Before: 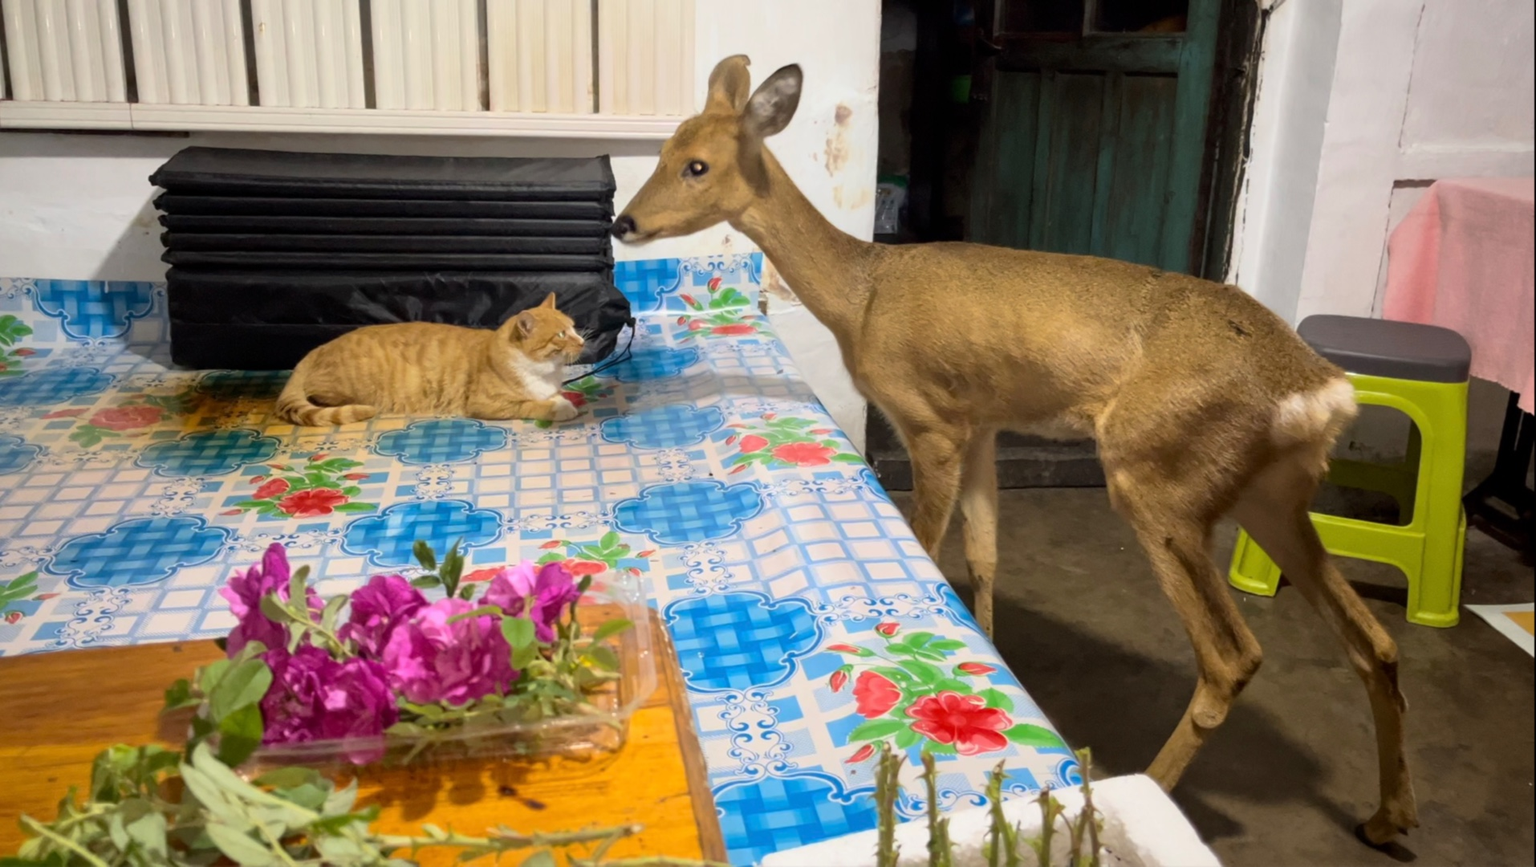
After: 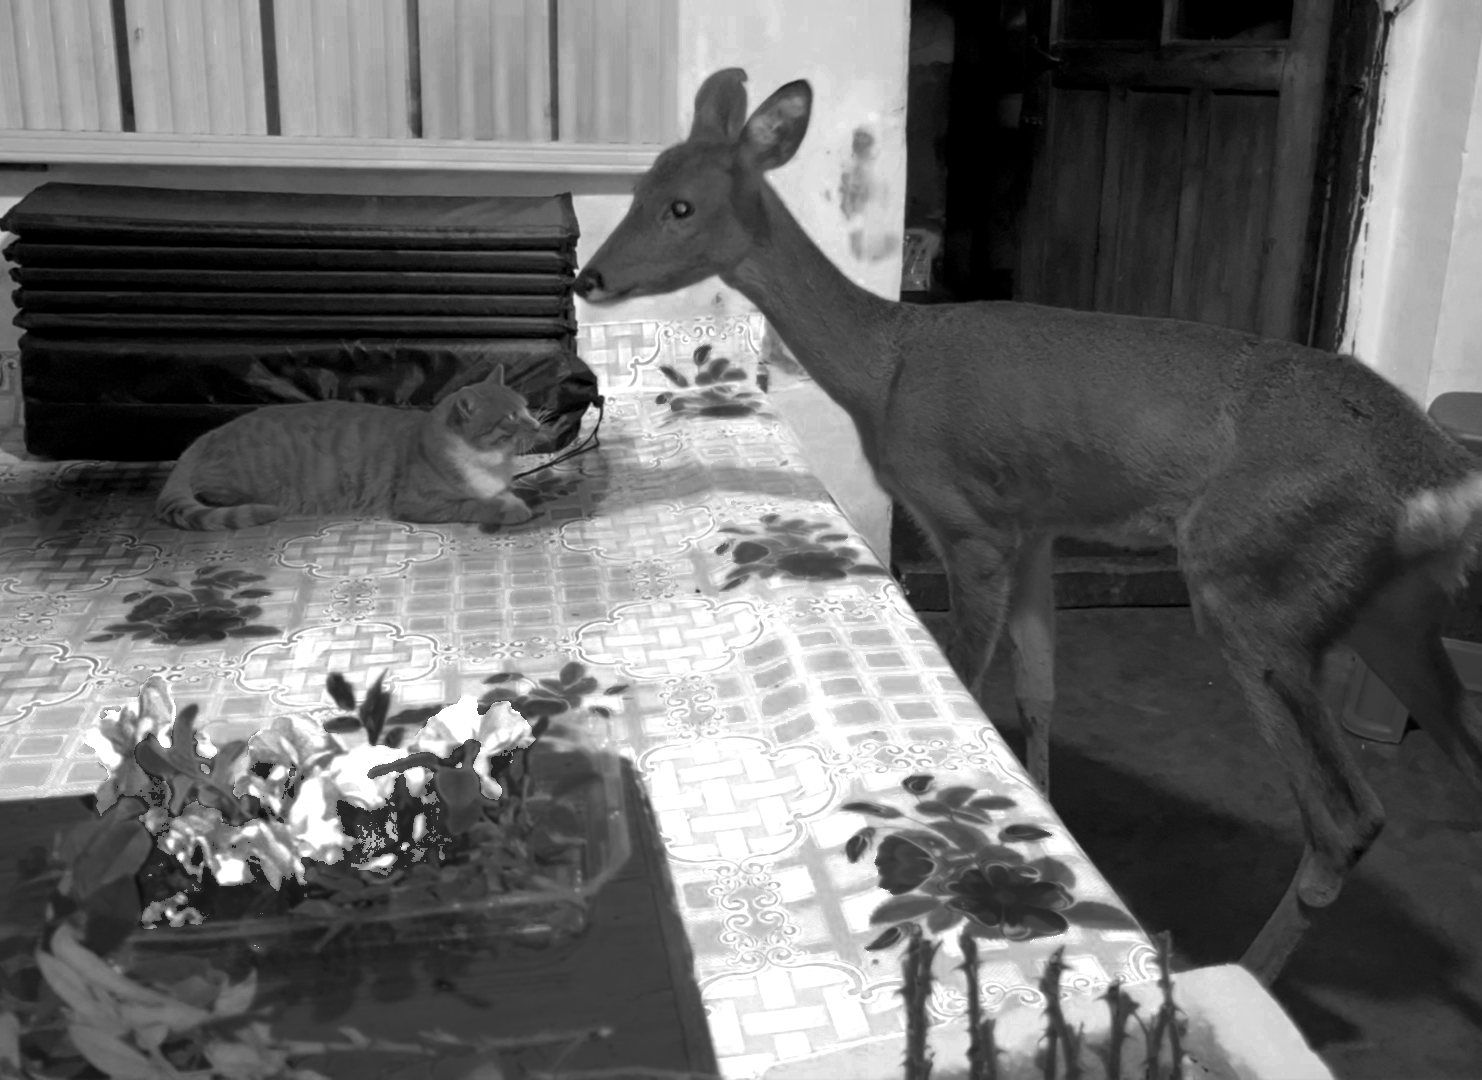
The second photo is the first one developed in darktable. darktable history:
local contrast: highlights 107%, shadows 98%, detail 119%, midtone range 0.2
color zones: curves: ch0 [(0.287, 0.048) (0.493, 0.484) (0.737, 0.816)]; ch1 [(0, 0) (0.143, 0) (0.286, 0) (0.429, 0) (0.571, 0) (0.714, 0) (0.857, 0)]
crop: left 9.875%, right 12.654%
